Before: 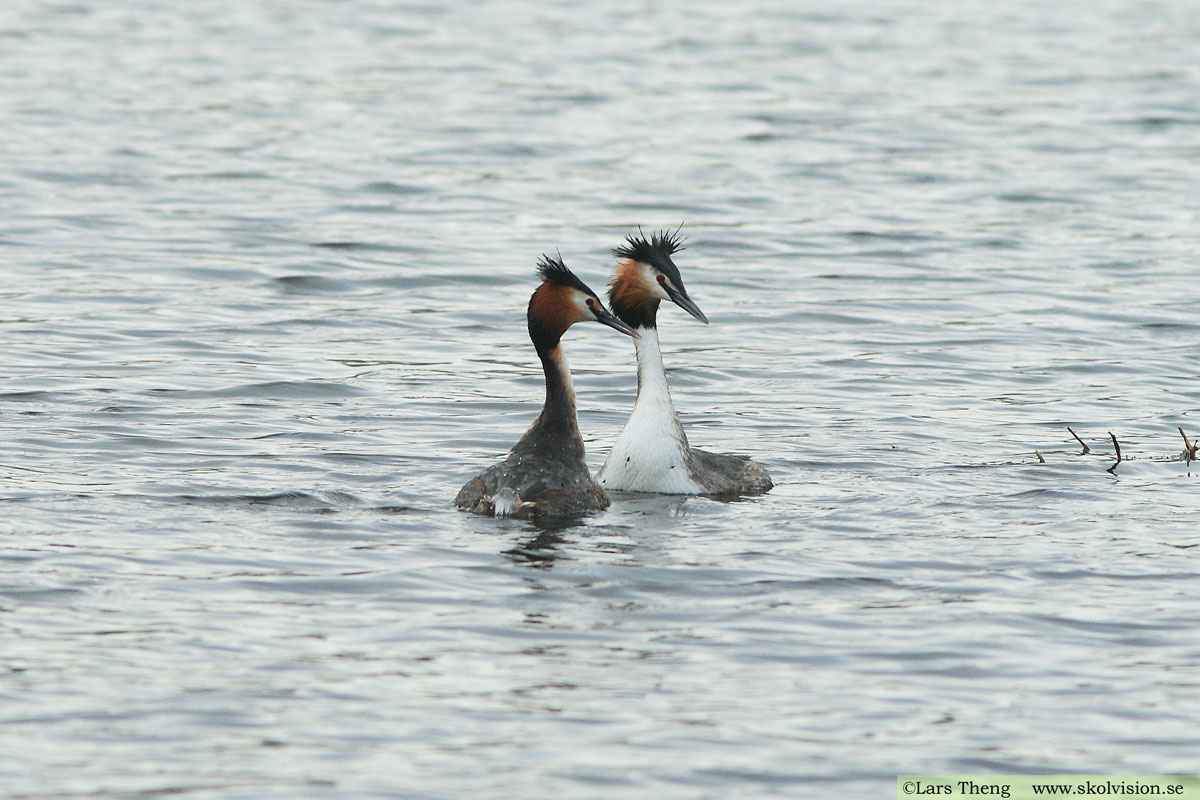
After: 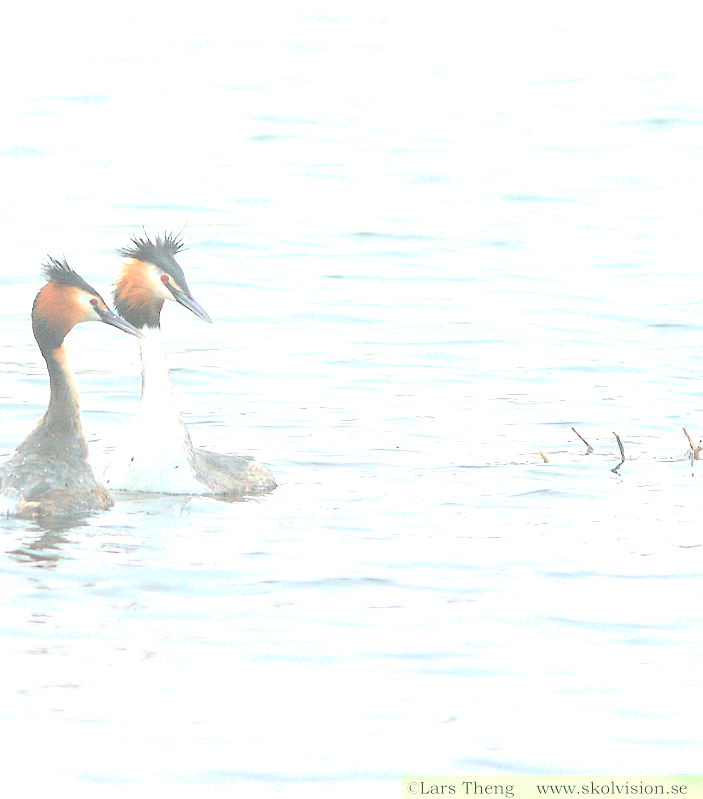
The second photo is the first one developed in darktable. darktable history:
crop: left 41.402%
exposure: black level correction 0, exposure 1.45 EV, compensate exposure bias true, compensate highlight preservation false
contrast brightness saturation: brightness 1
rgb levels: preserve colors max RGB
